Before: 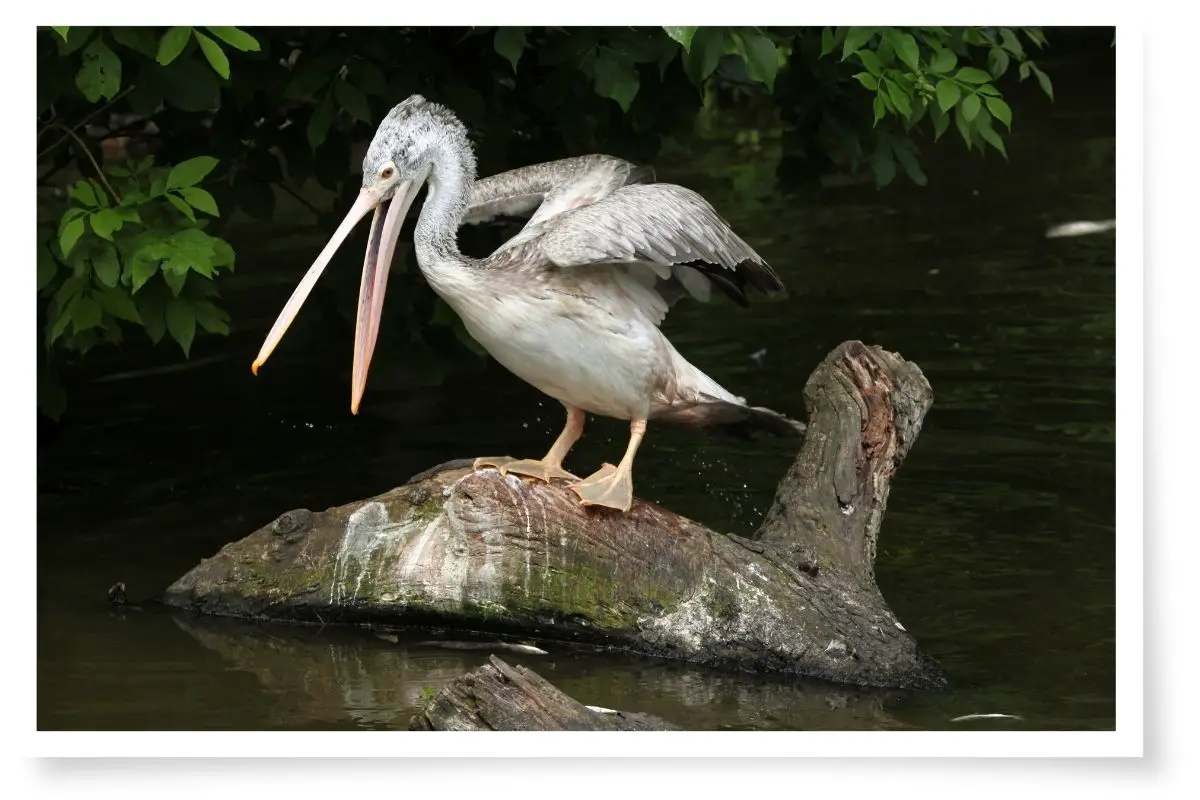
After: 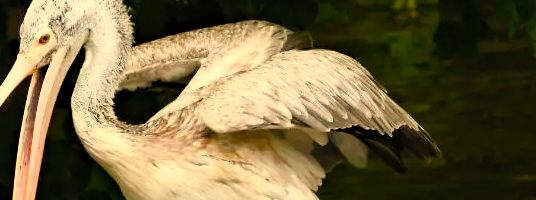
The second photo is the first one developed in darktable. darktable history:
crop: left 28.64%, top 16.832%, right 26.637%, bottom 58.055%
contrast brightness saturation: contrast 0.2, brightness 0.15, saturation 0.14
haze removal: compatibility mode true, adaptive false
color correction: highlights b* 3
white balance: red 1.138, green 0.996, blue 0.812
color balance rgb: perceptual saturation grading › global saturation 20%, perceptual saturation grading › highlights -25%, perceptual saturation grading › shadows 50%
